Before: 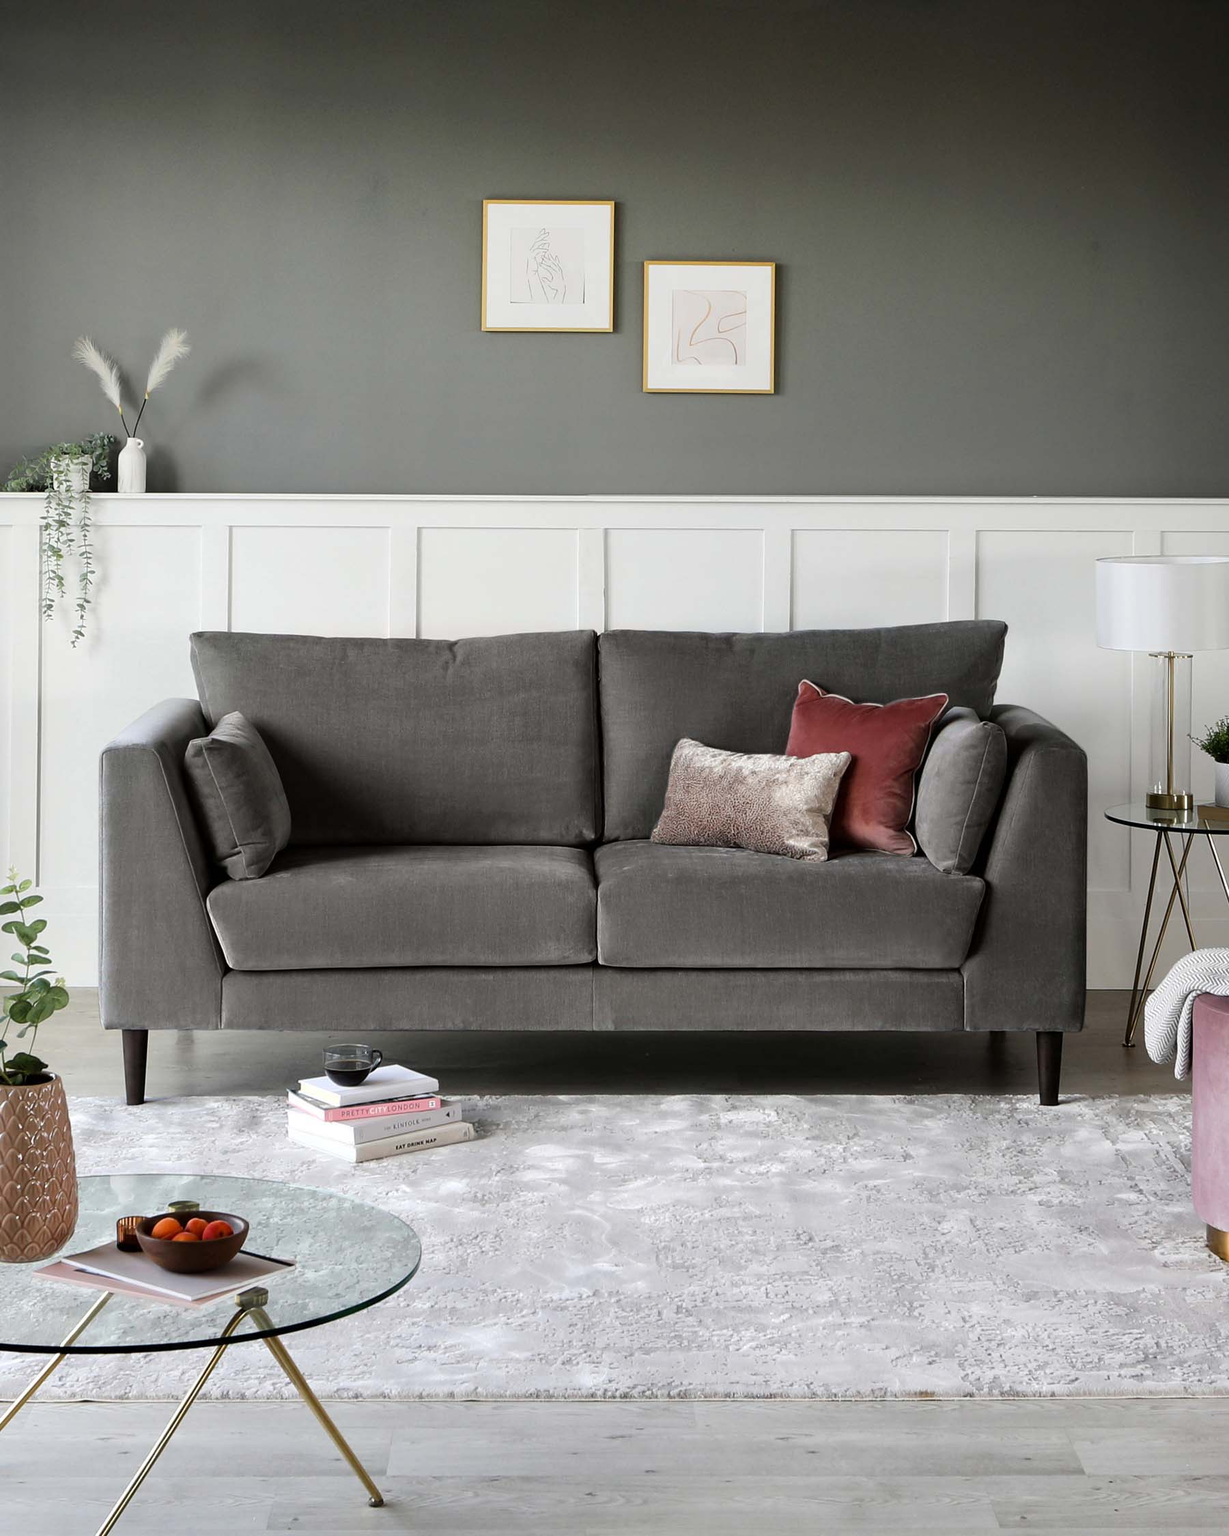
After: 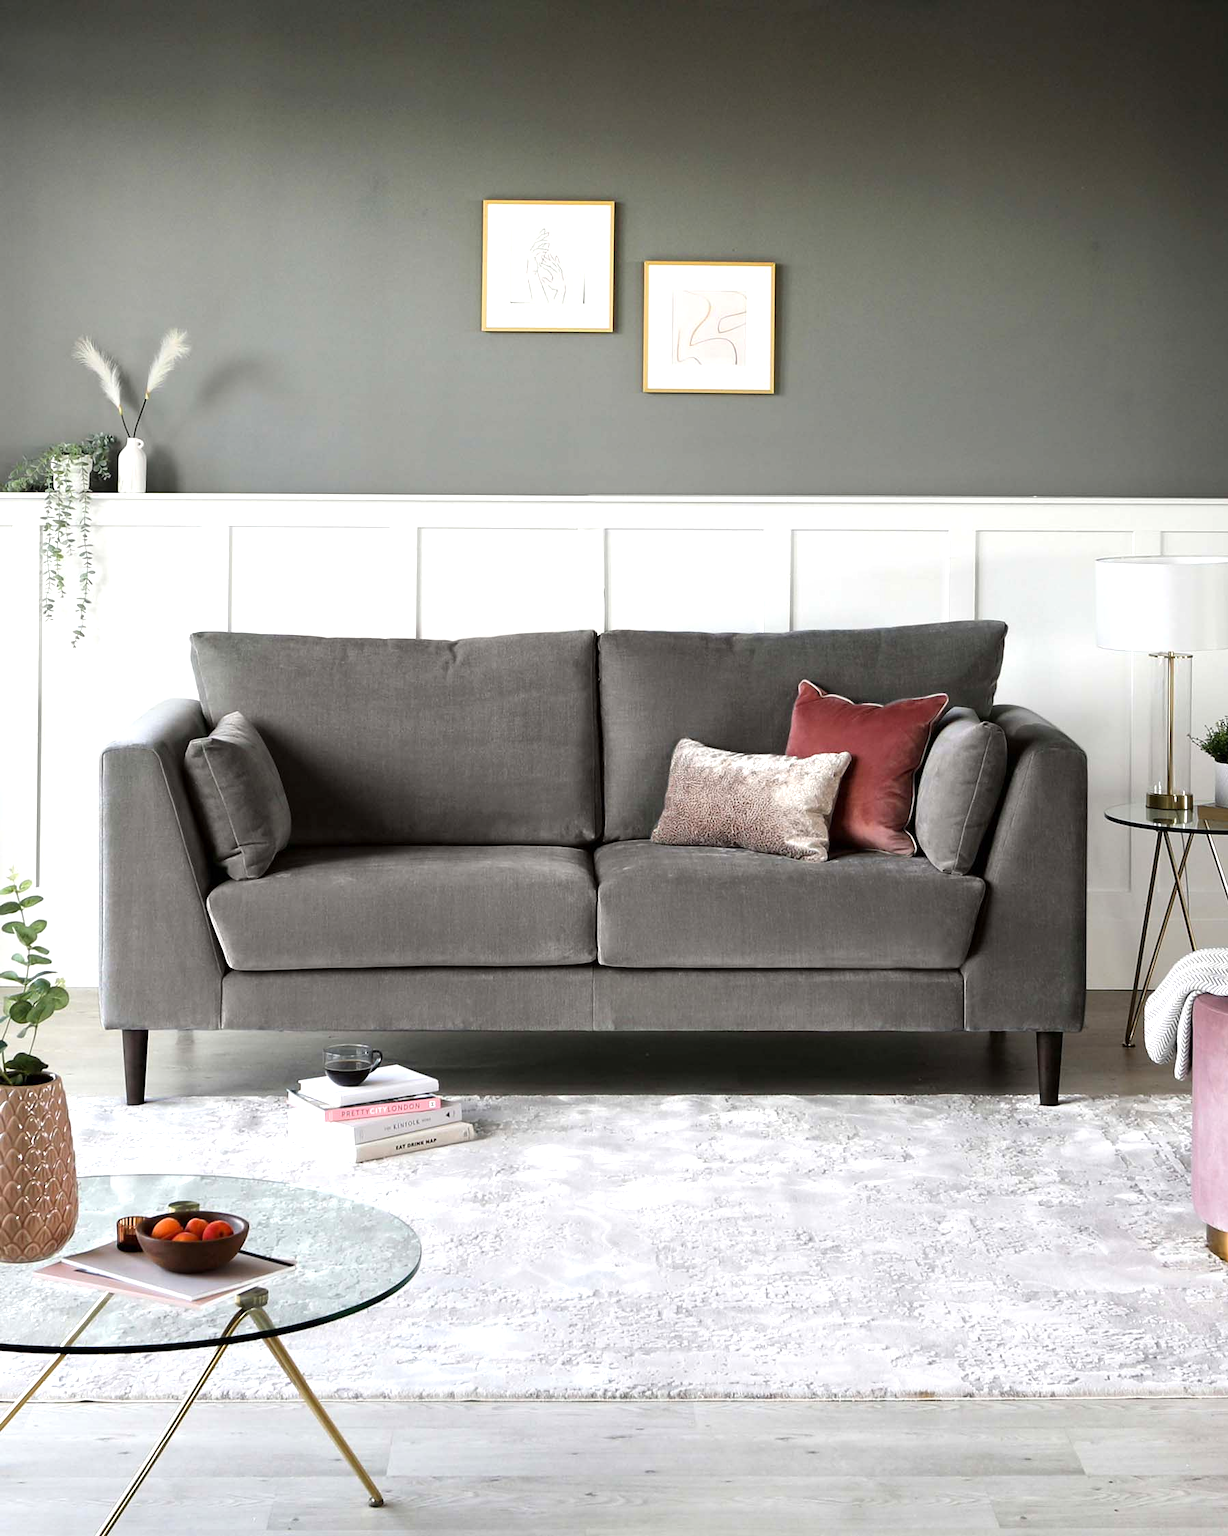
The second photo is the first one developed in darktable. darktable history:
exposure: exposure 0.565 EV, compensate exposure bias true, compensate highlight preservation false
